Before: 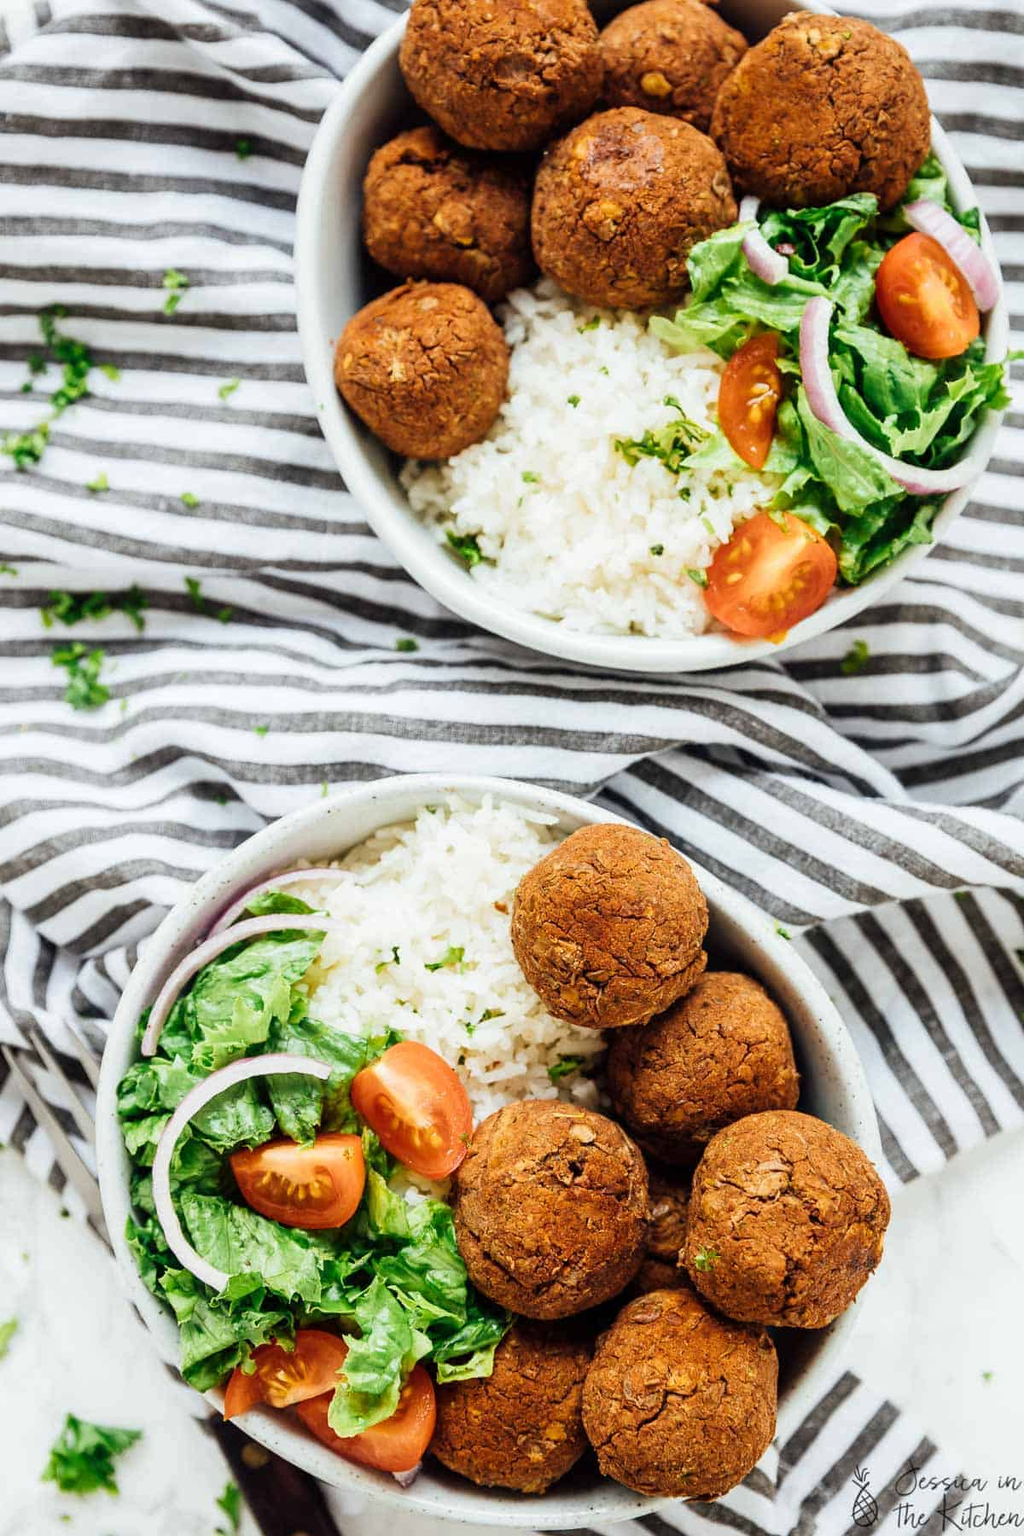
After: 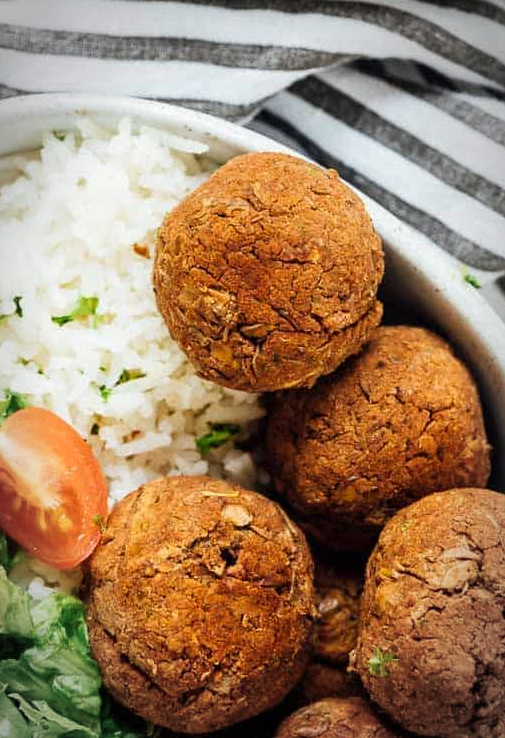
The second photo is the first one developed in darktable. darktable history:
crop: left 37.197%, top 45.199%, right 20.653%, bottom 13.785%
vignetting: automatic ratio true
